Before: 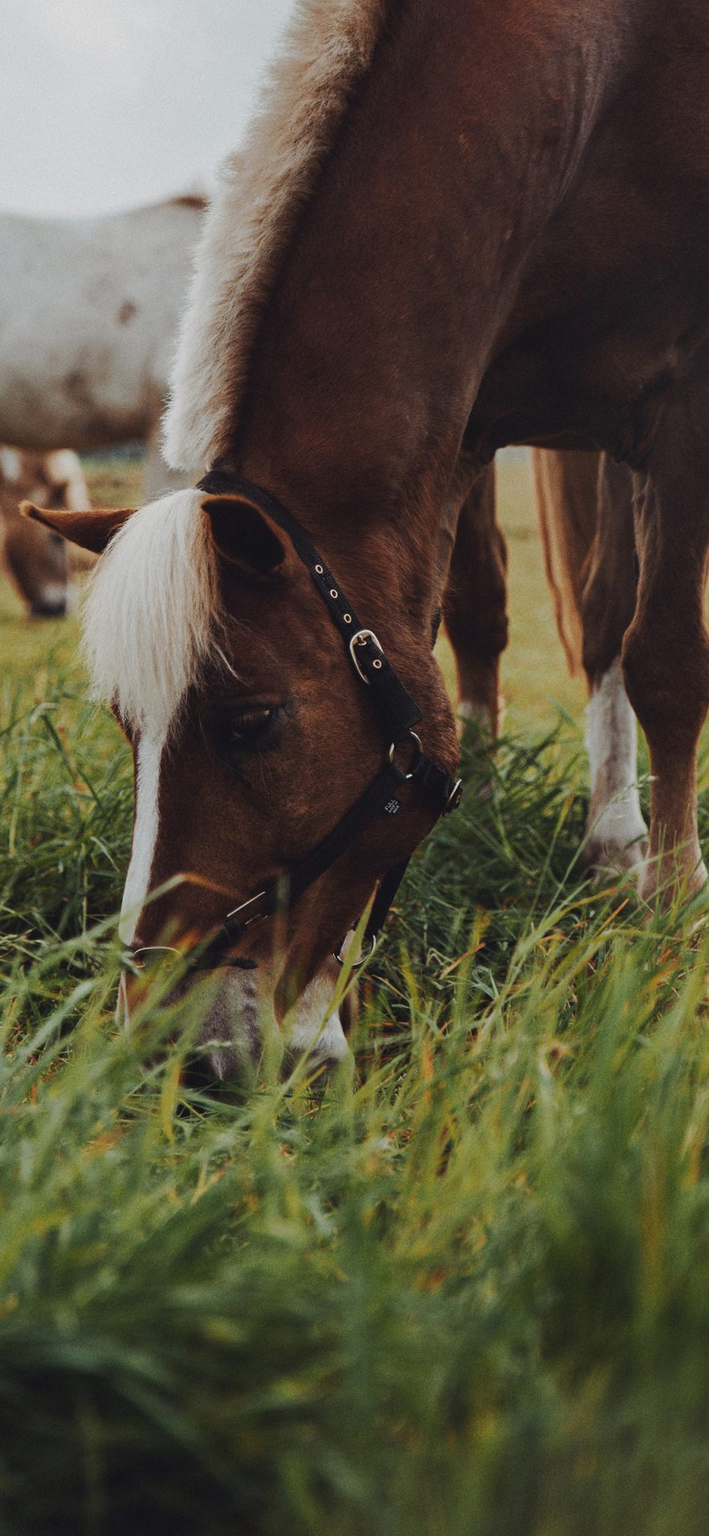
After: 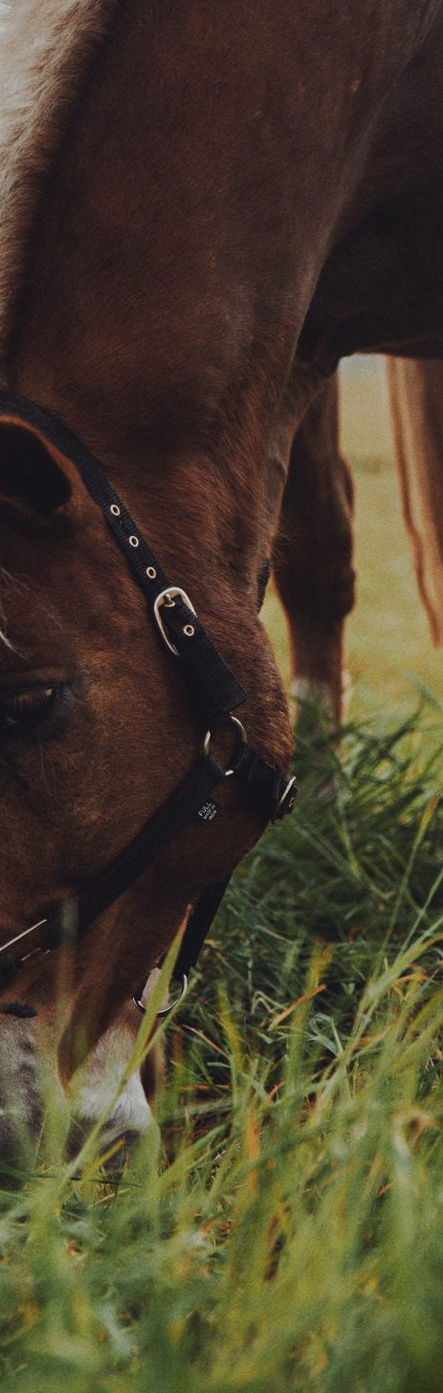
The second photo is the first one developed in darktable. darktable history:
crop: left 32.226%, top 10.918%, right 18.475%, bottom 17.571%
